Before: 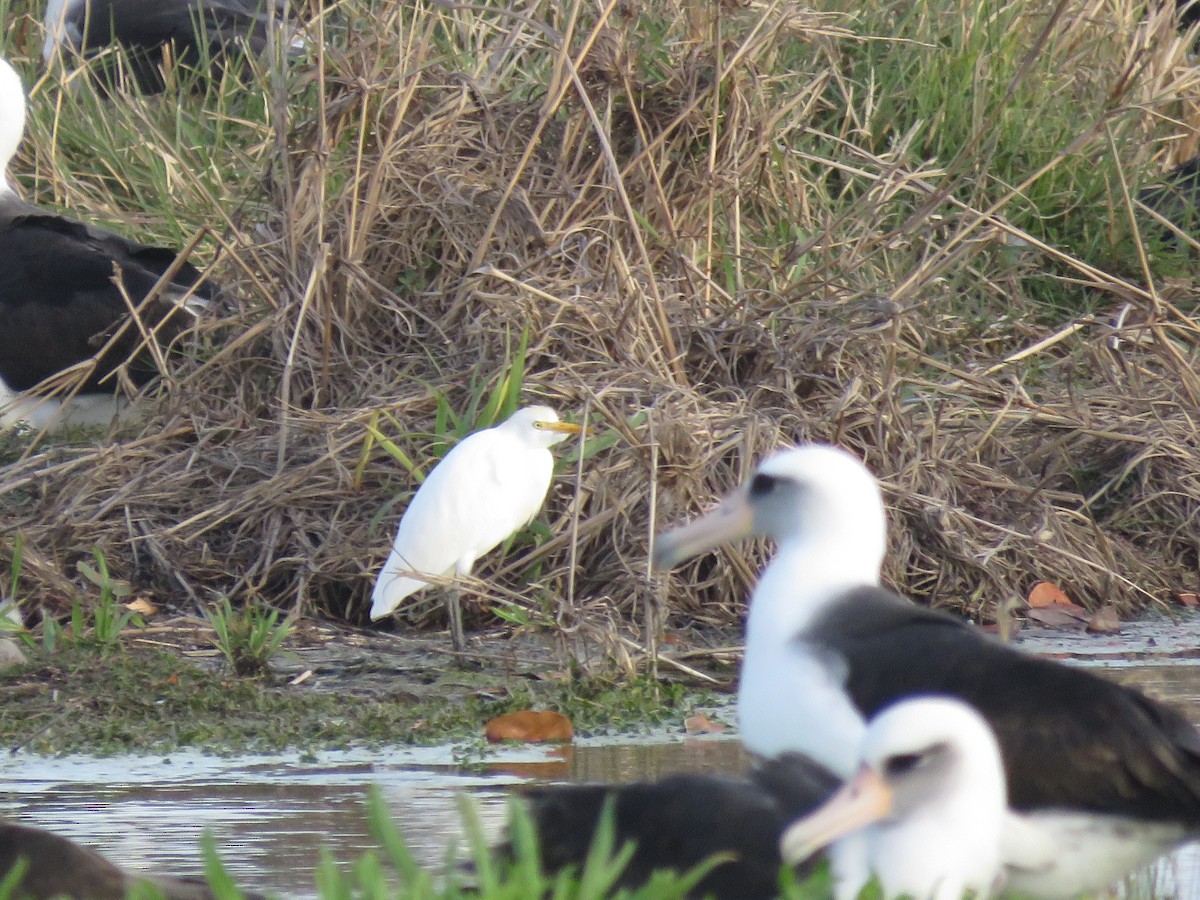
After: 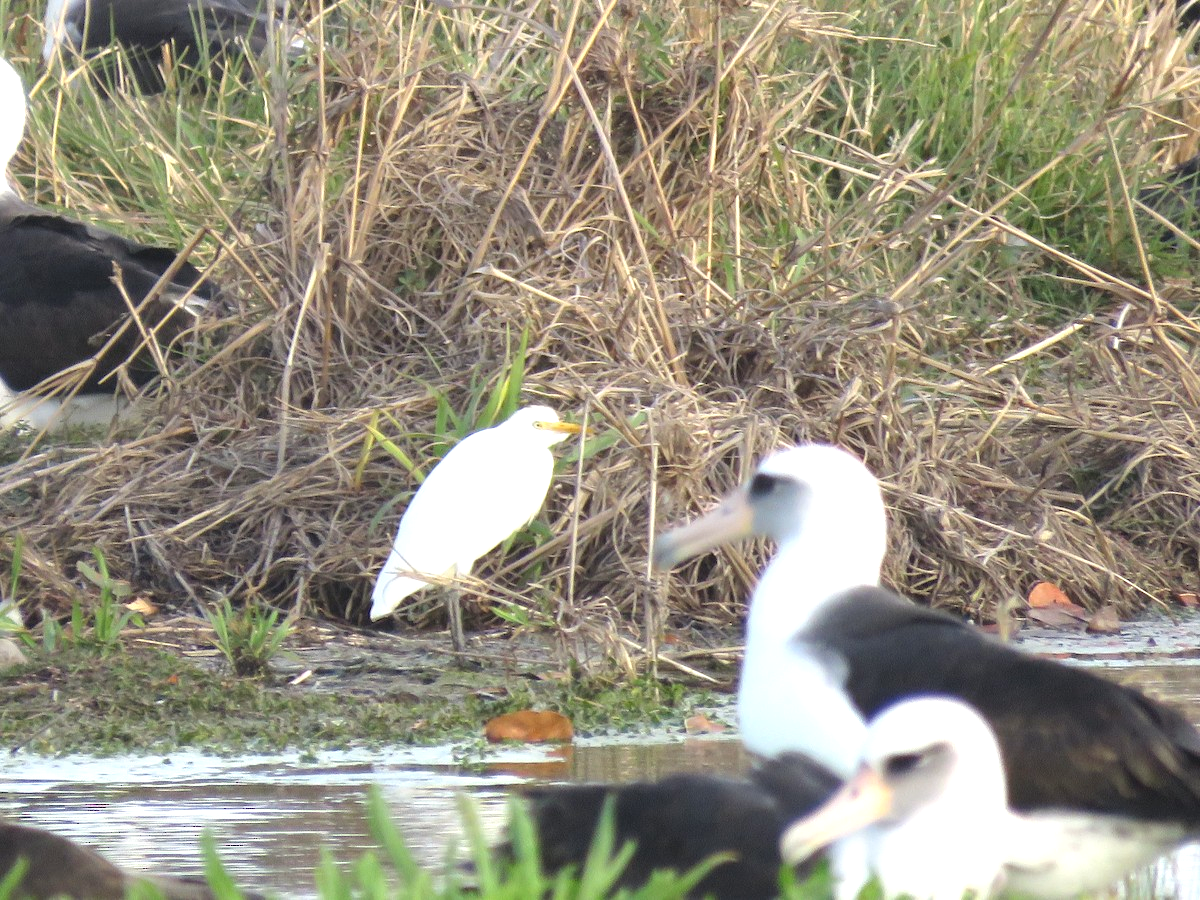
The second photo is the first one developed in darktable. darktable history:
color correction: highlights b* 3.04
exposure: black level correction 0, exposure 0.678 EV, compensate highlight preservation false
